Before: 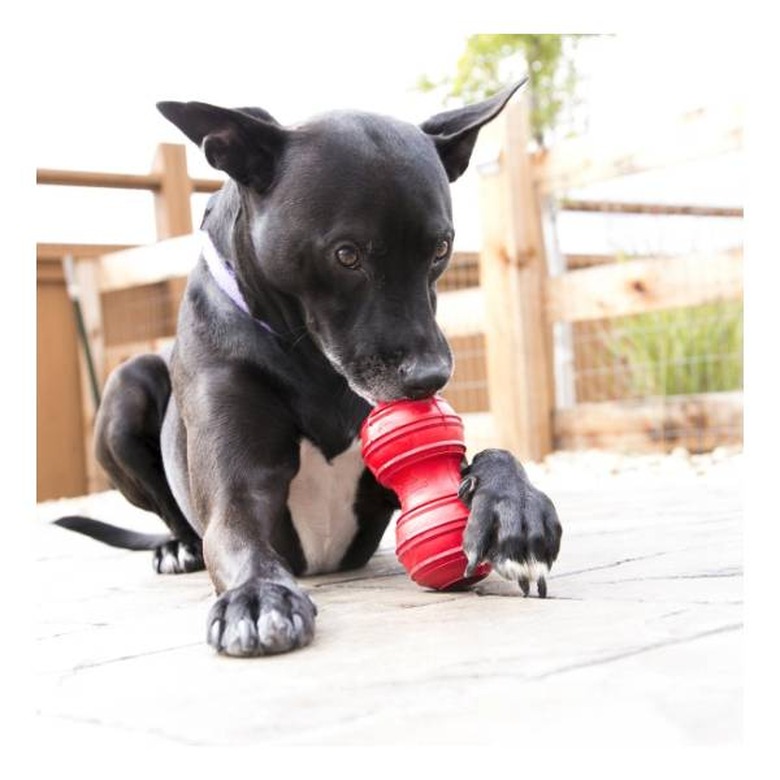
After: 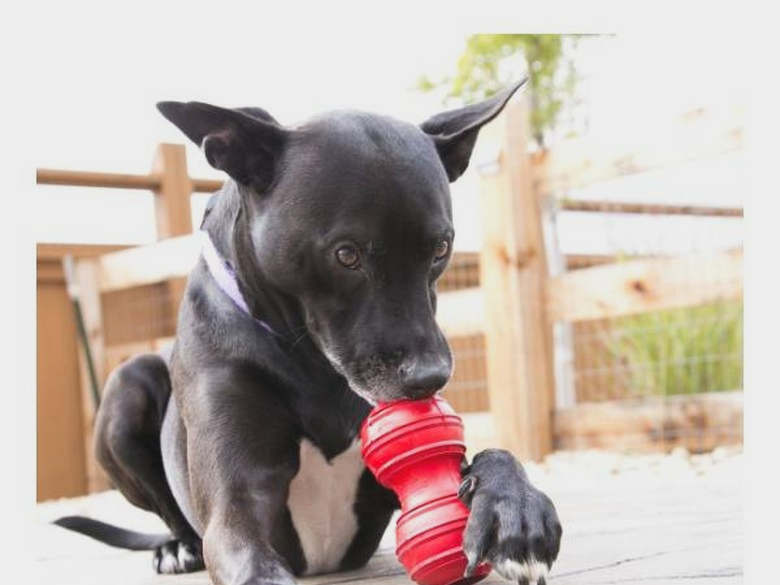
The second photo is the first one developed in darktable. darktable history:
crop: bottom 24.984%
contrast brightness saturation: contrast -0.127
